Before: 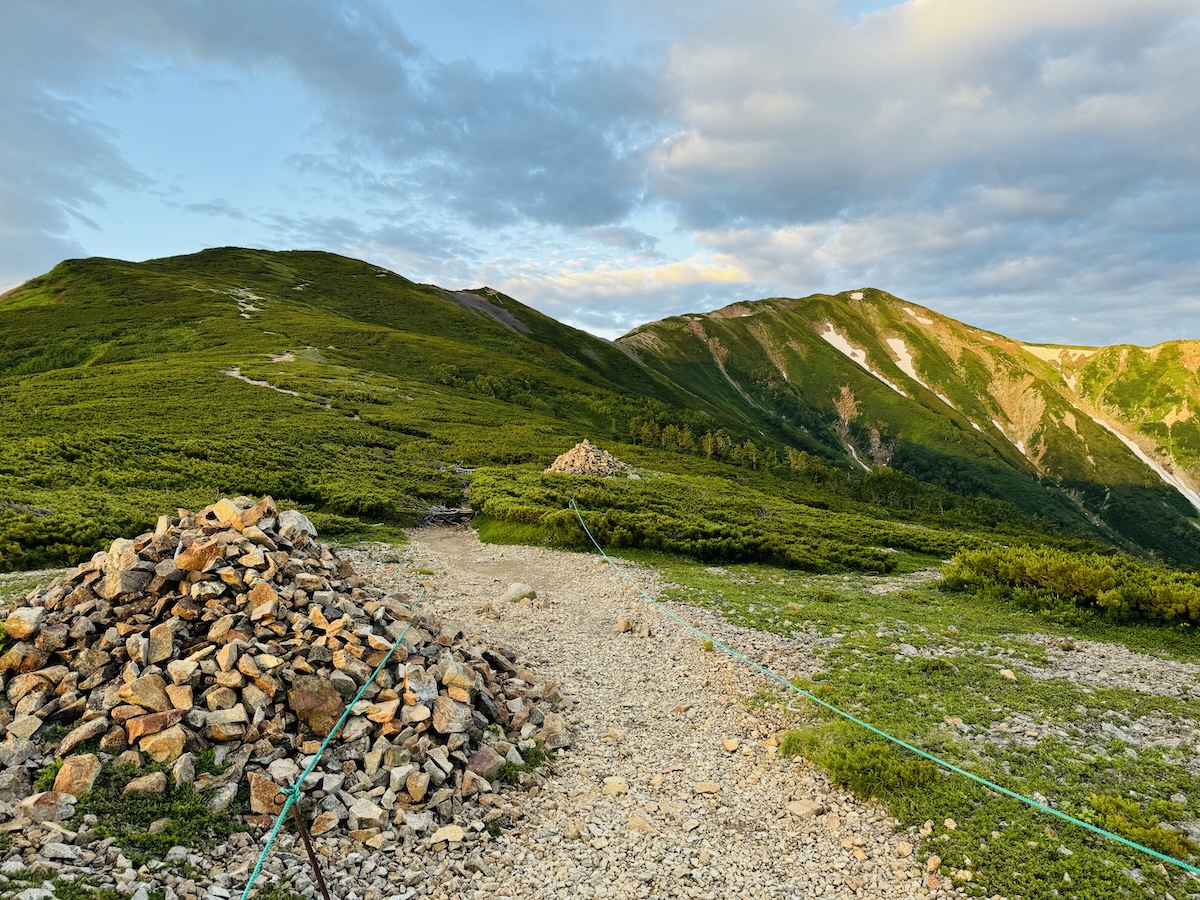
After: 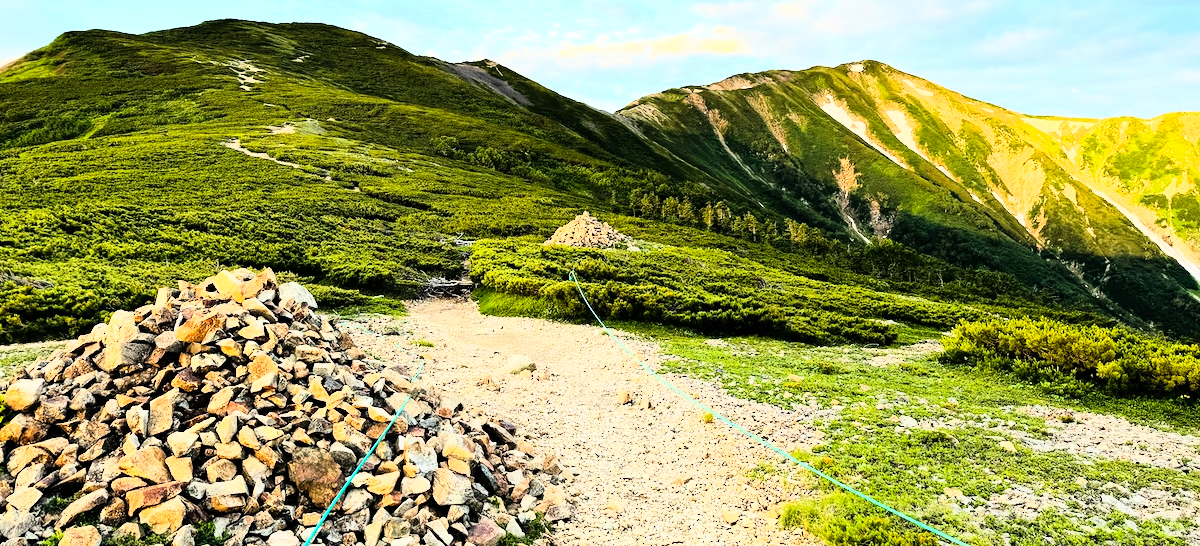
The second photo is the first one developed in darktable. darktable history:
rgb curve: curves: ch0 [(0, 0) (0.21, 0.15) (0.24, 0.21) (0.5, 0.75) (0.75, 0.96) (0.89, 0.99) (1, 1)]; ch1 [(0, 0.02) (0.21, 0.13) (0.25, 0.2) (0.5, 0.67) (0.75, 0.9) (0.89, 0.97) (1, 1)]; ch2 [(0, 0.02) (0.21, 0.13) (0.25, 0.2) (0.5, 0.67) (0.75, 0.9) (0.89, 0.97) (1, 1)], compensate middle gray true
crop and rotate: top 25.357%, bottom 13.942%
color balance rgb: perceptual saturation grading › global saturation -3%
